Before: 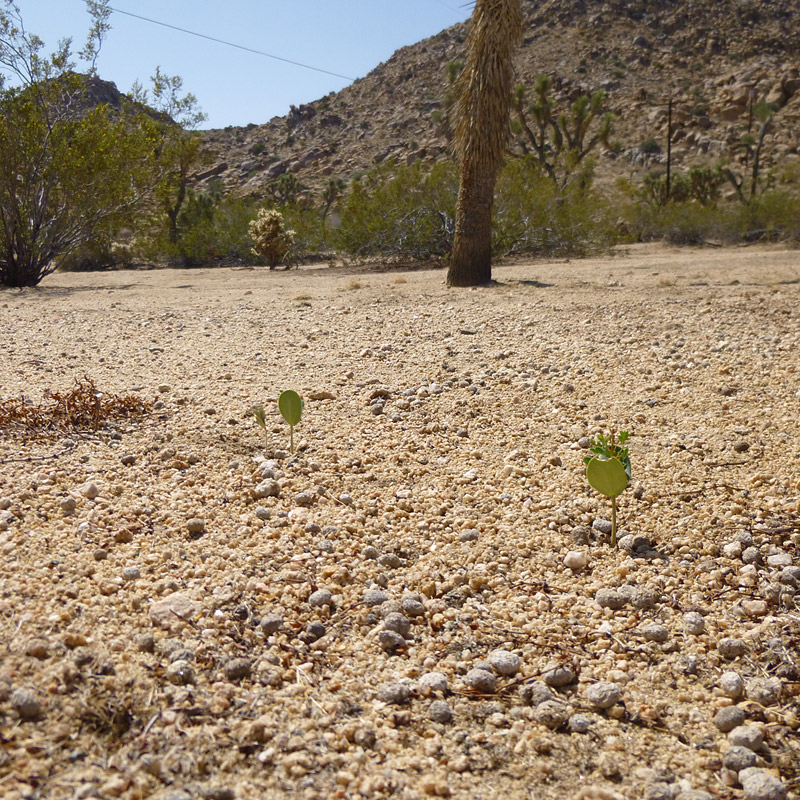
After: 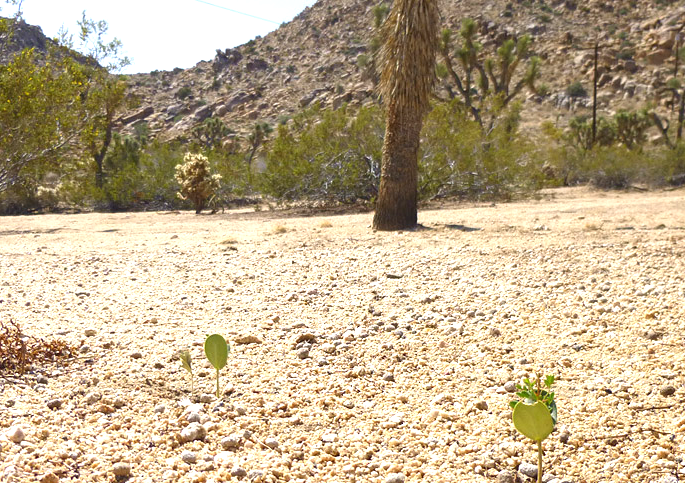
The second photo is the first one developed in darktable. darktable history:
crop and rotate: left 9.296%, top 7.084%, right 5.052%, bottom 32.51%
tone equalizer: -8 EV -0.431 EV, -7 EV -0.364 EV, -6 EV -0.373 EV, -5 EV -0.197 EV, -3 EV 0.253 EV, -2 EV 0.351 EV, -1 EV 0.383 EV, +0 EV 0.386 EV, smoothing diameter 24.85%, edges refinement/feathering 9.45, preserve details guided filter
exposure: exposure 0.671 EV, compensate highlight preservation false
